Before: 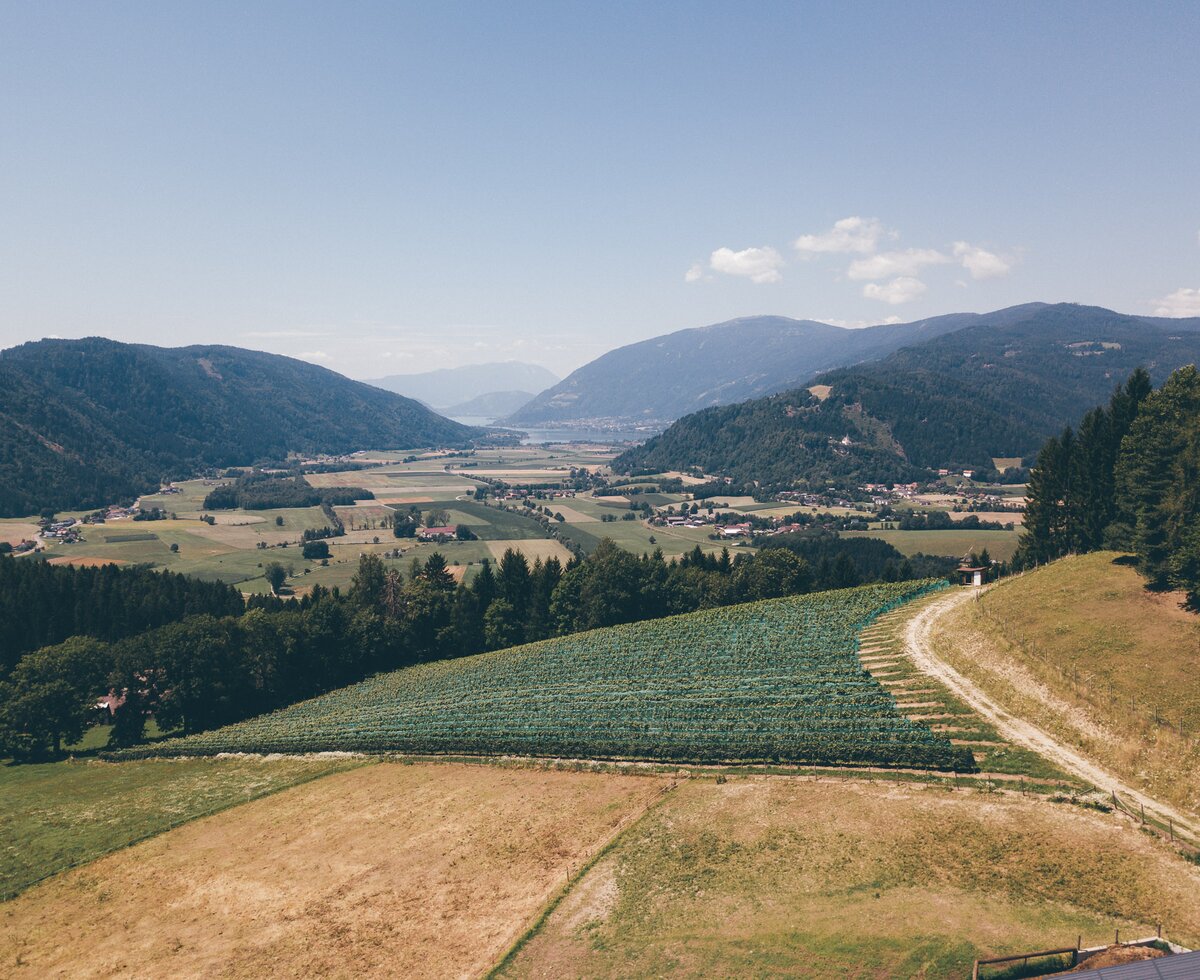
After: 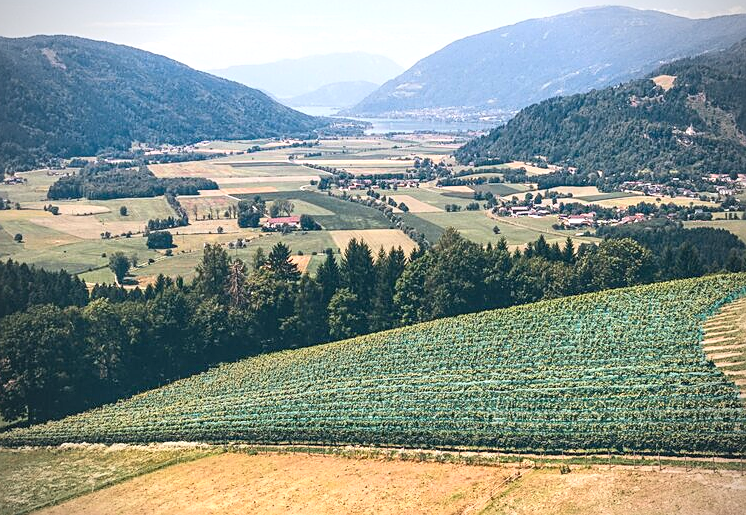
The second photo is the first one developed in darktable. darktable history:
vignetting: on, module defaults
crop: left 13.001%, top 31.724%, right 24.76%, bottom 15.671%
local contrast: on, module defaults
exposure: black level correction 0.001, exposure 0.499 EV, compensate exposure bias true, compensate highlight preservation false
contrast brightness saturation: contrast 0.195, brightness 0.165, saturation 0.22
sharpen: on, module defaults
